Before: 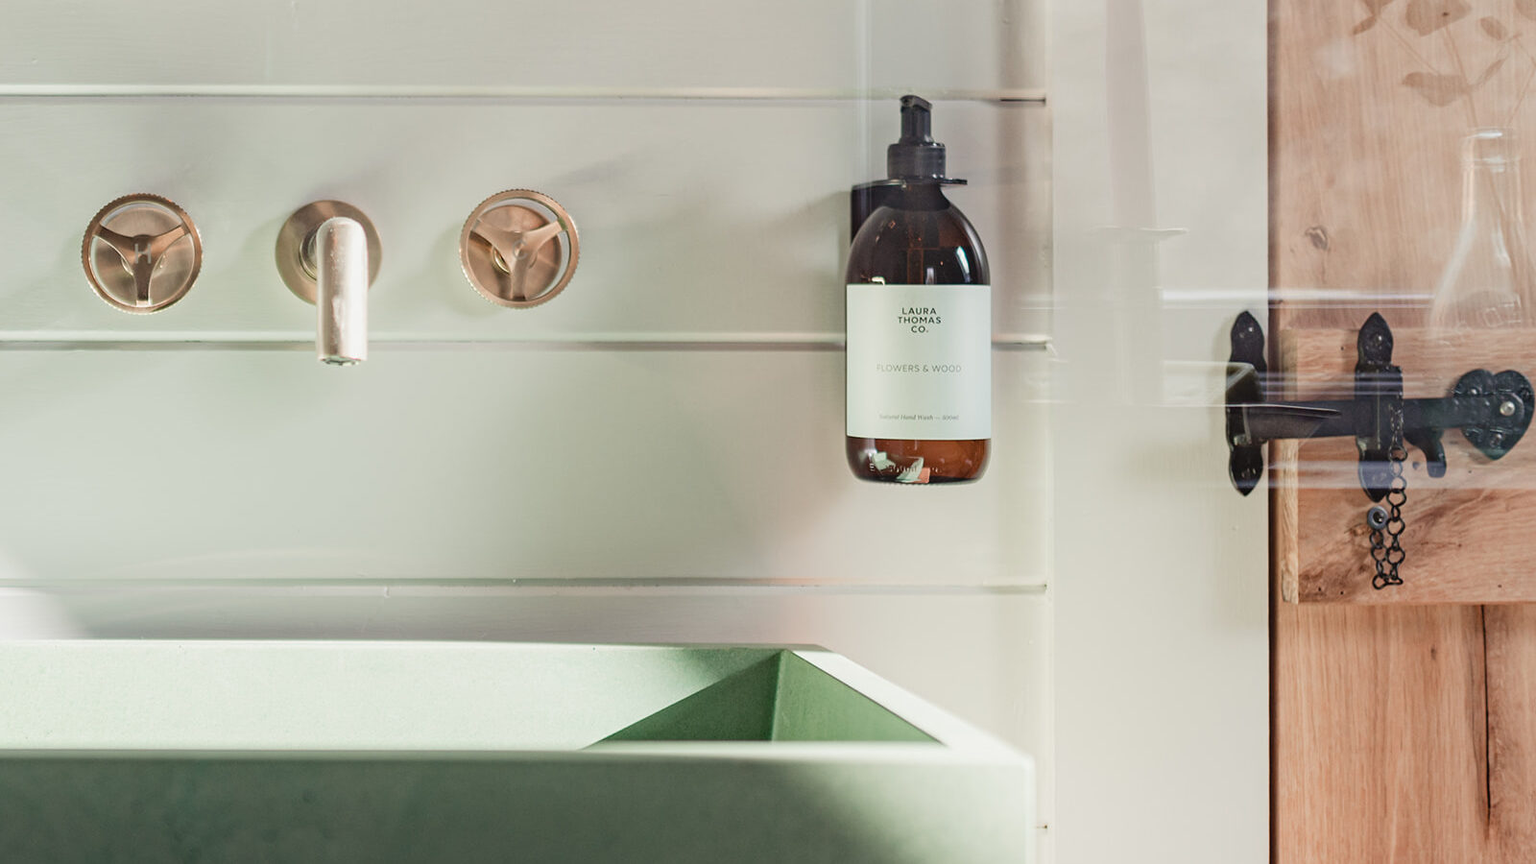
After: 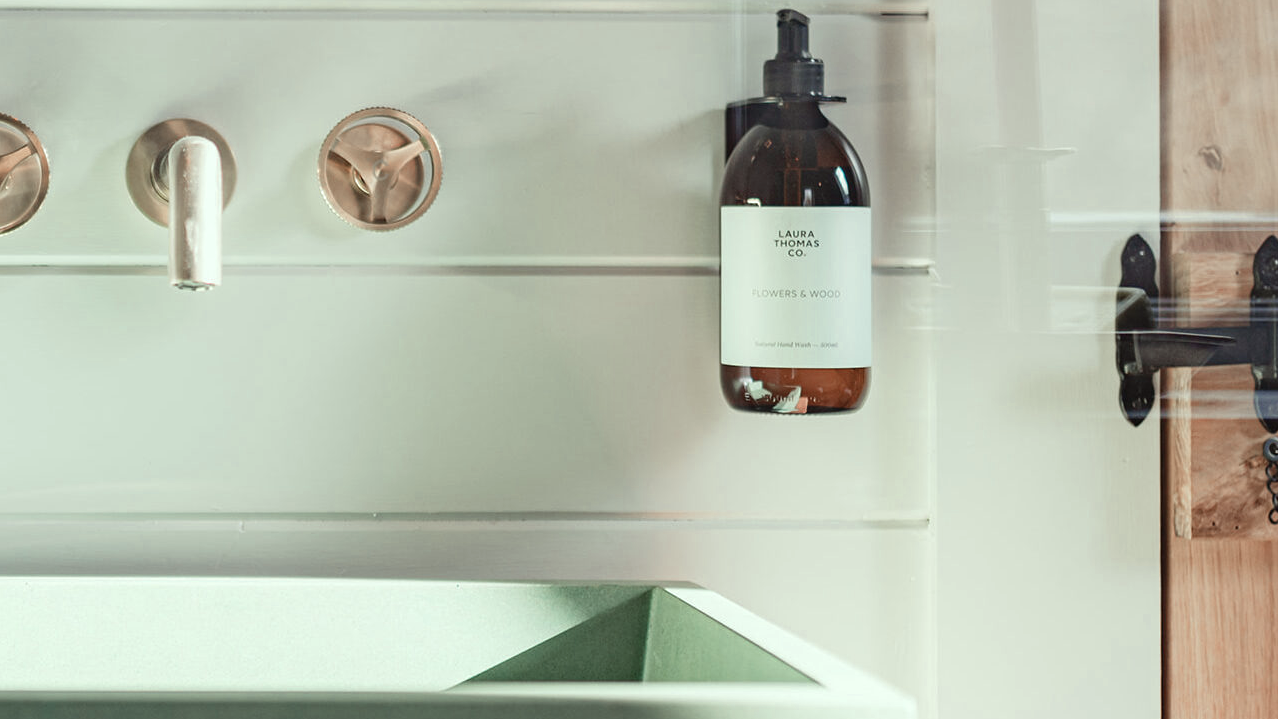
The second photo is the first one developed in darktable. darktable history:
crop and rotate: left 10.071%, top 10.071%, right 10.02%, bottom 10.02%
color correction: highlights a* -8, highlights b* 3.1
color zones: curves: ch0 [(0, 0.473) (0.001, 0.473) (0.226, 0.548) (0.4, 0.589) (0.525, 0.54) (0.728, 0.403) (0.999, 0.473) (1, 0.473)]; ch1 [(0, 0.619) (0.001, 0.619) (0.234, 0.388) (0.4, 0.372) (0.528, 0.422) (0.732, 0.53) (0.999, 0.619) (1, 0.619)]; ch2 [(0, 0.547) (0.001, 0.547) (0.226, 0.45) (0.4, 0.525) (0.525, 0.585) (0.8, 0.511) (0.999, 0.547) (1, 0.547)]
